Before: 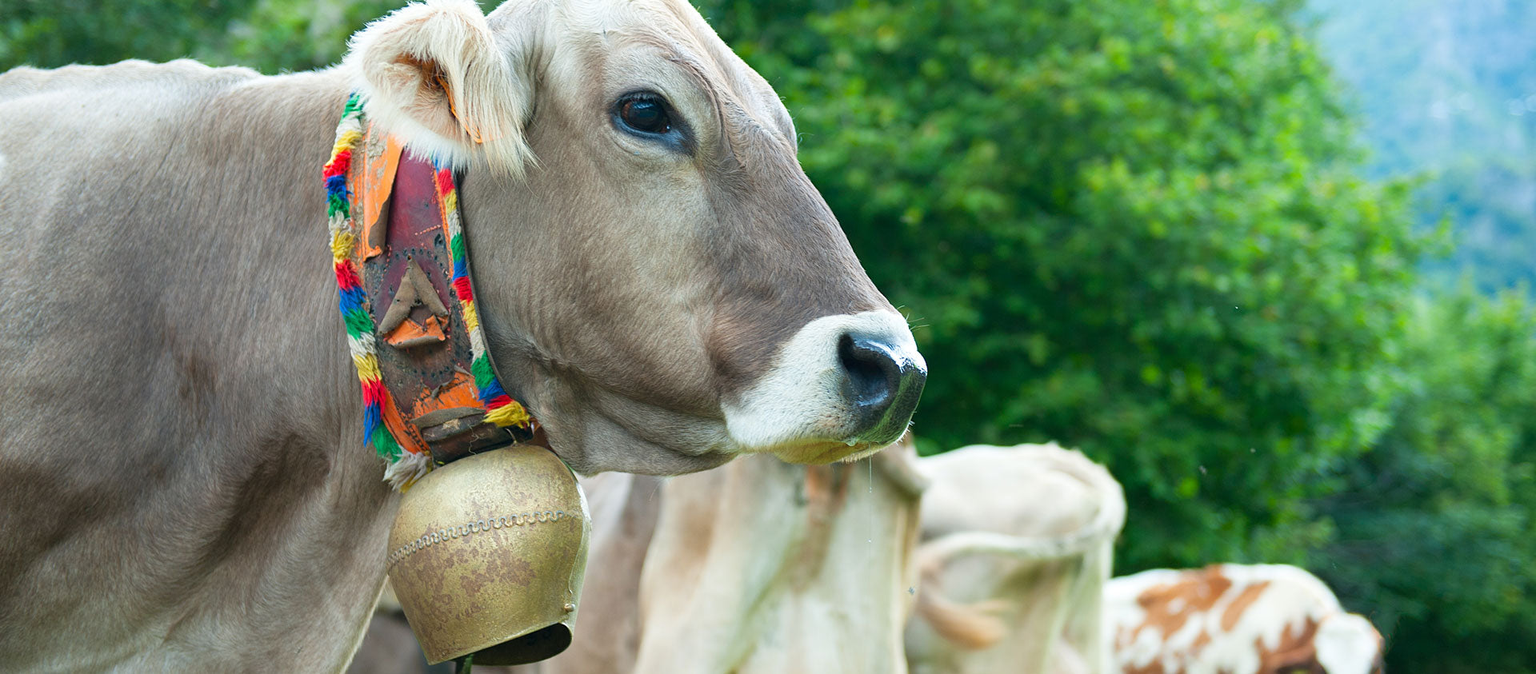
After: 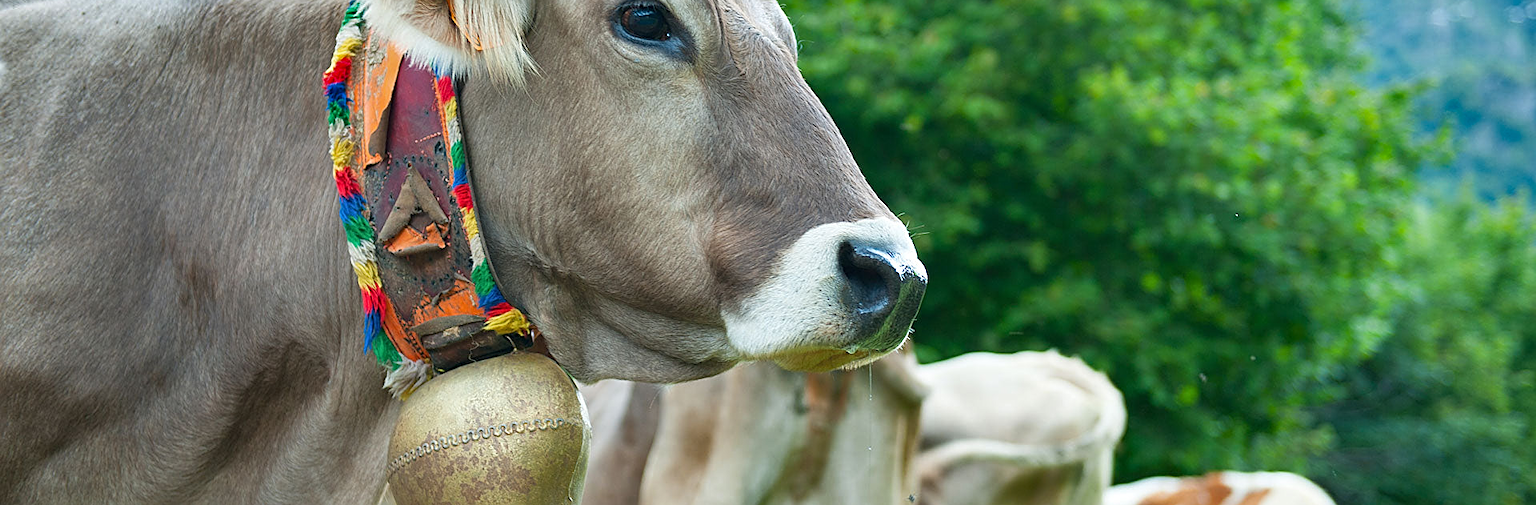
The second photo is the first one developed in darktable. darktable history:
shadows and highlights: shadows 19.13, highlights -83.41, soften with gaussian
rotate and perspective: crop left 0, crop top 0
sharpen: on, module defaults
crop: top 13.819%, bottom 11.169%
